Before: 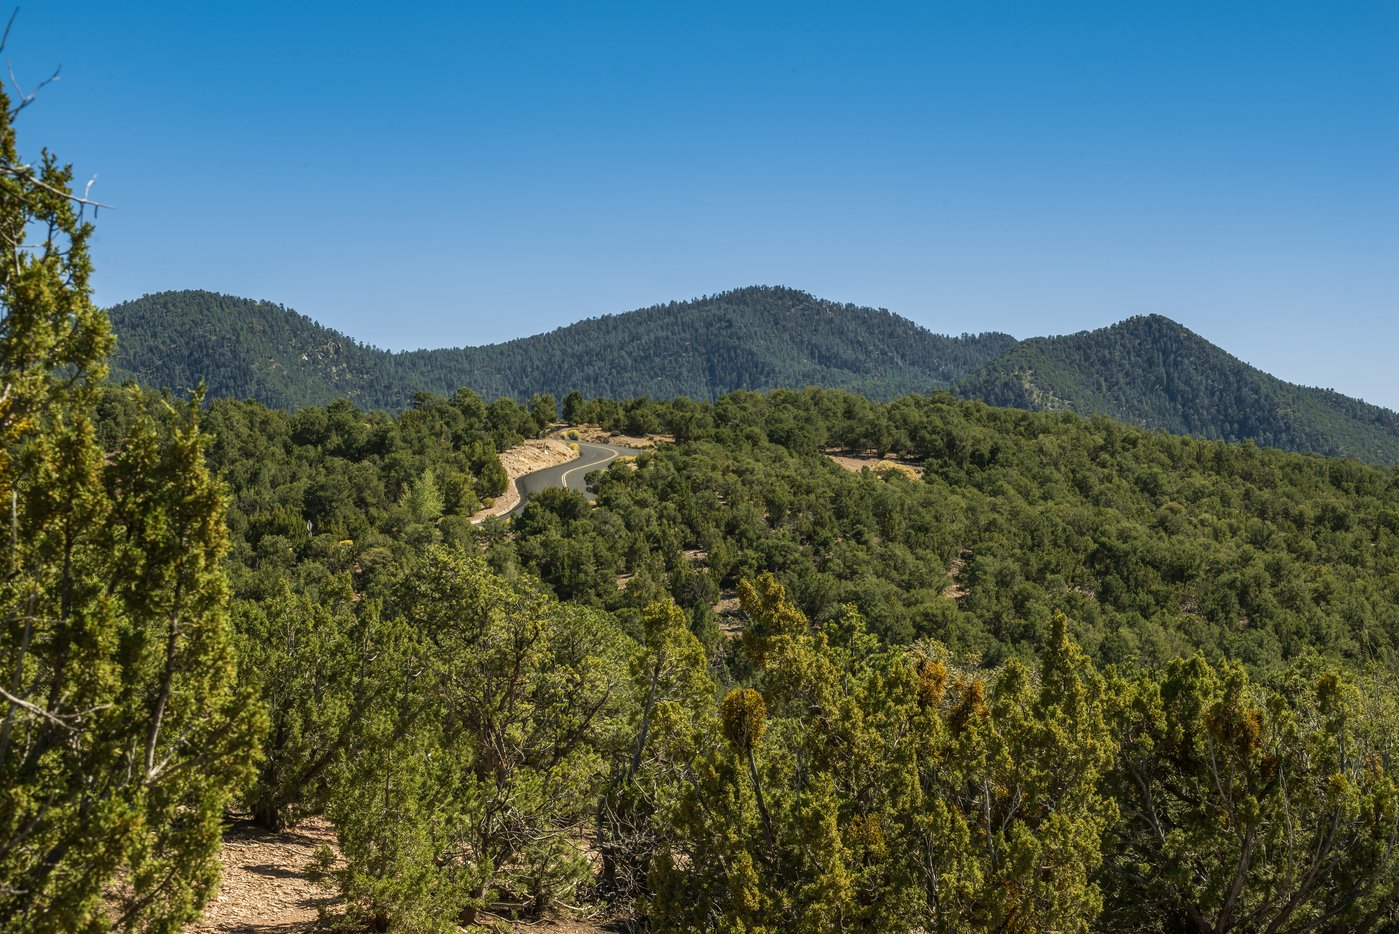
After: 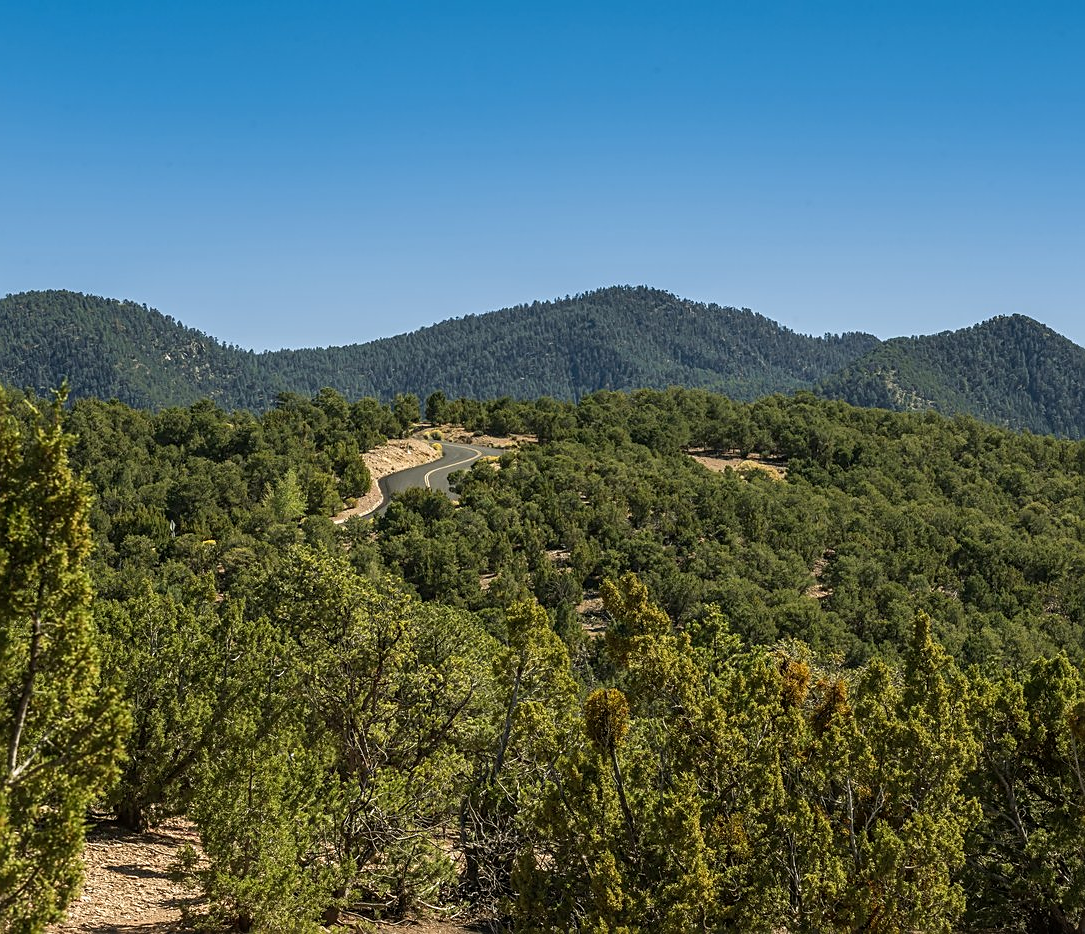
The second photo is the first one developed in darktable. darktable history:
sharpen: on, module defaults
crop: left 9.863%, right 12.564%
